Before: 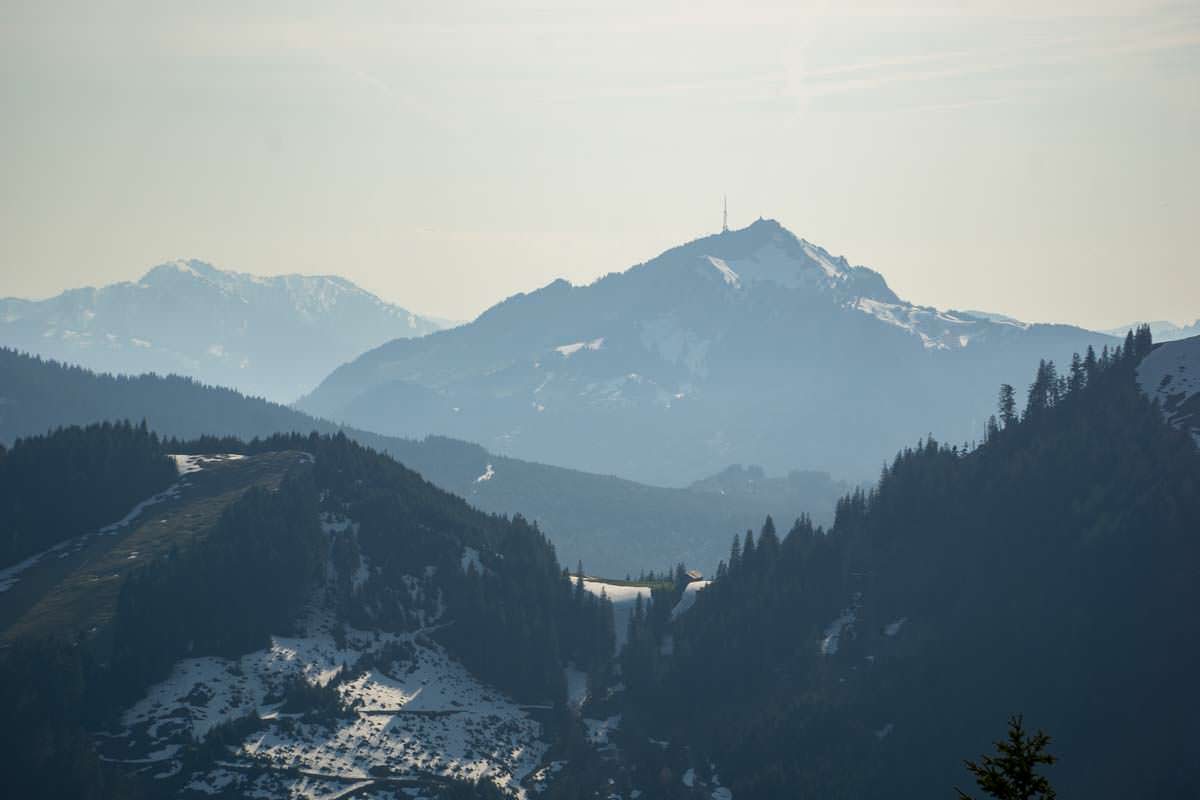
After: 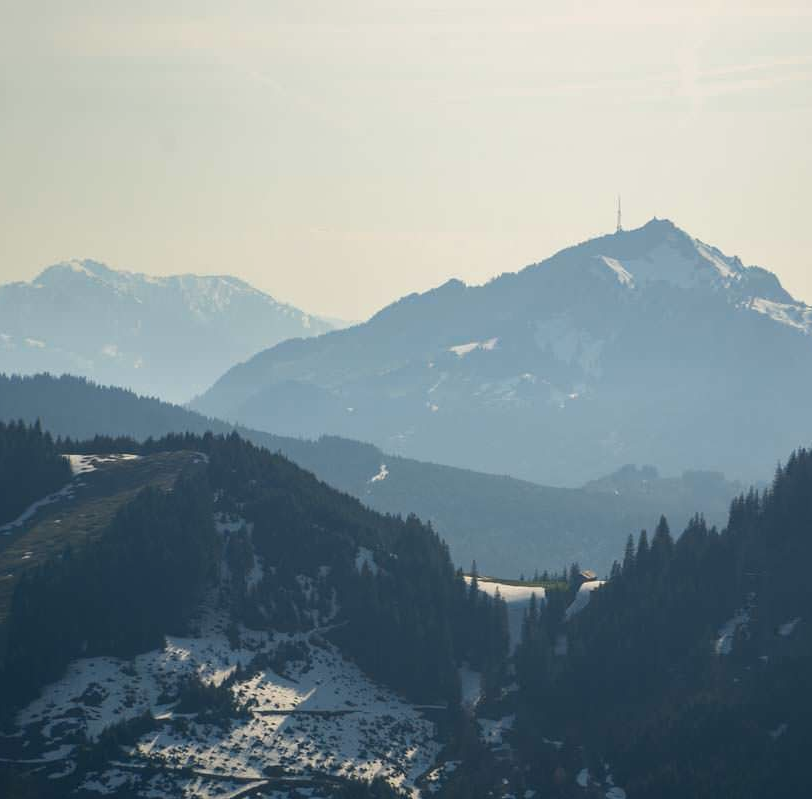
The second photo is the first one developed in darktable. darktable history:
color correction: highlights a* 0.699, highlights b* 2.88, saturation 1.08
crop and rotate: left 8.866%, right 23.449%
color balance rgb: shadows lift › hue 87.46°, power › hue 212.51°, perceptual saturation grading › global saturation -0.005%
